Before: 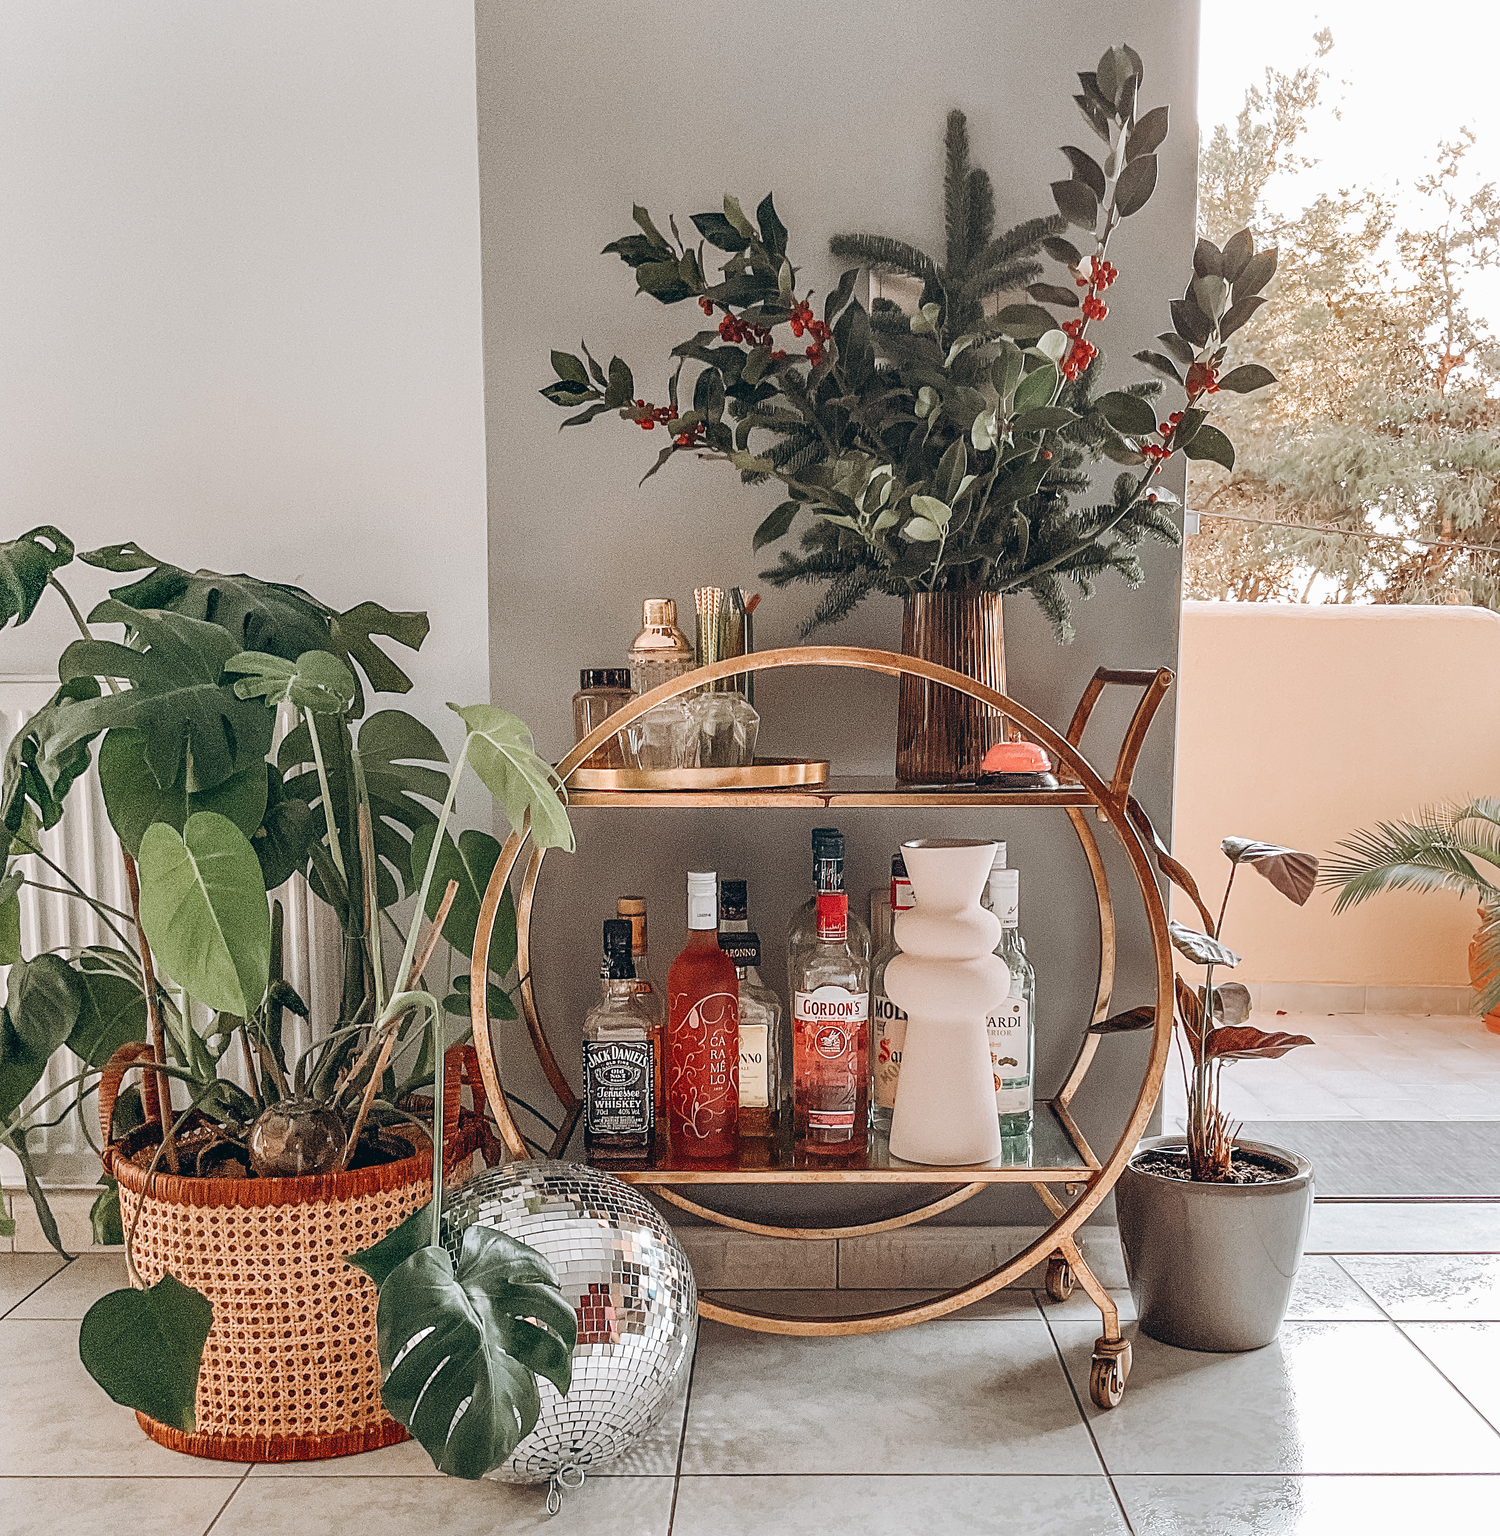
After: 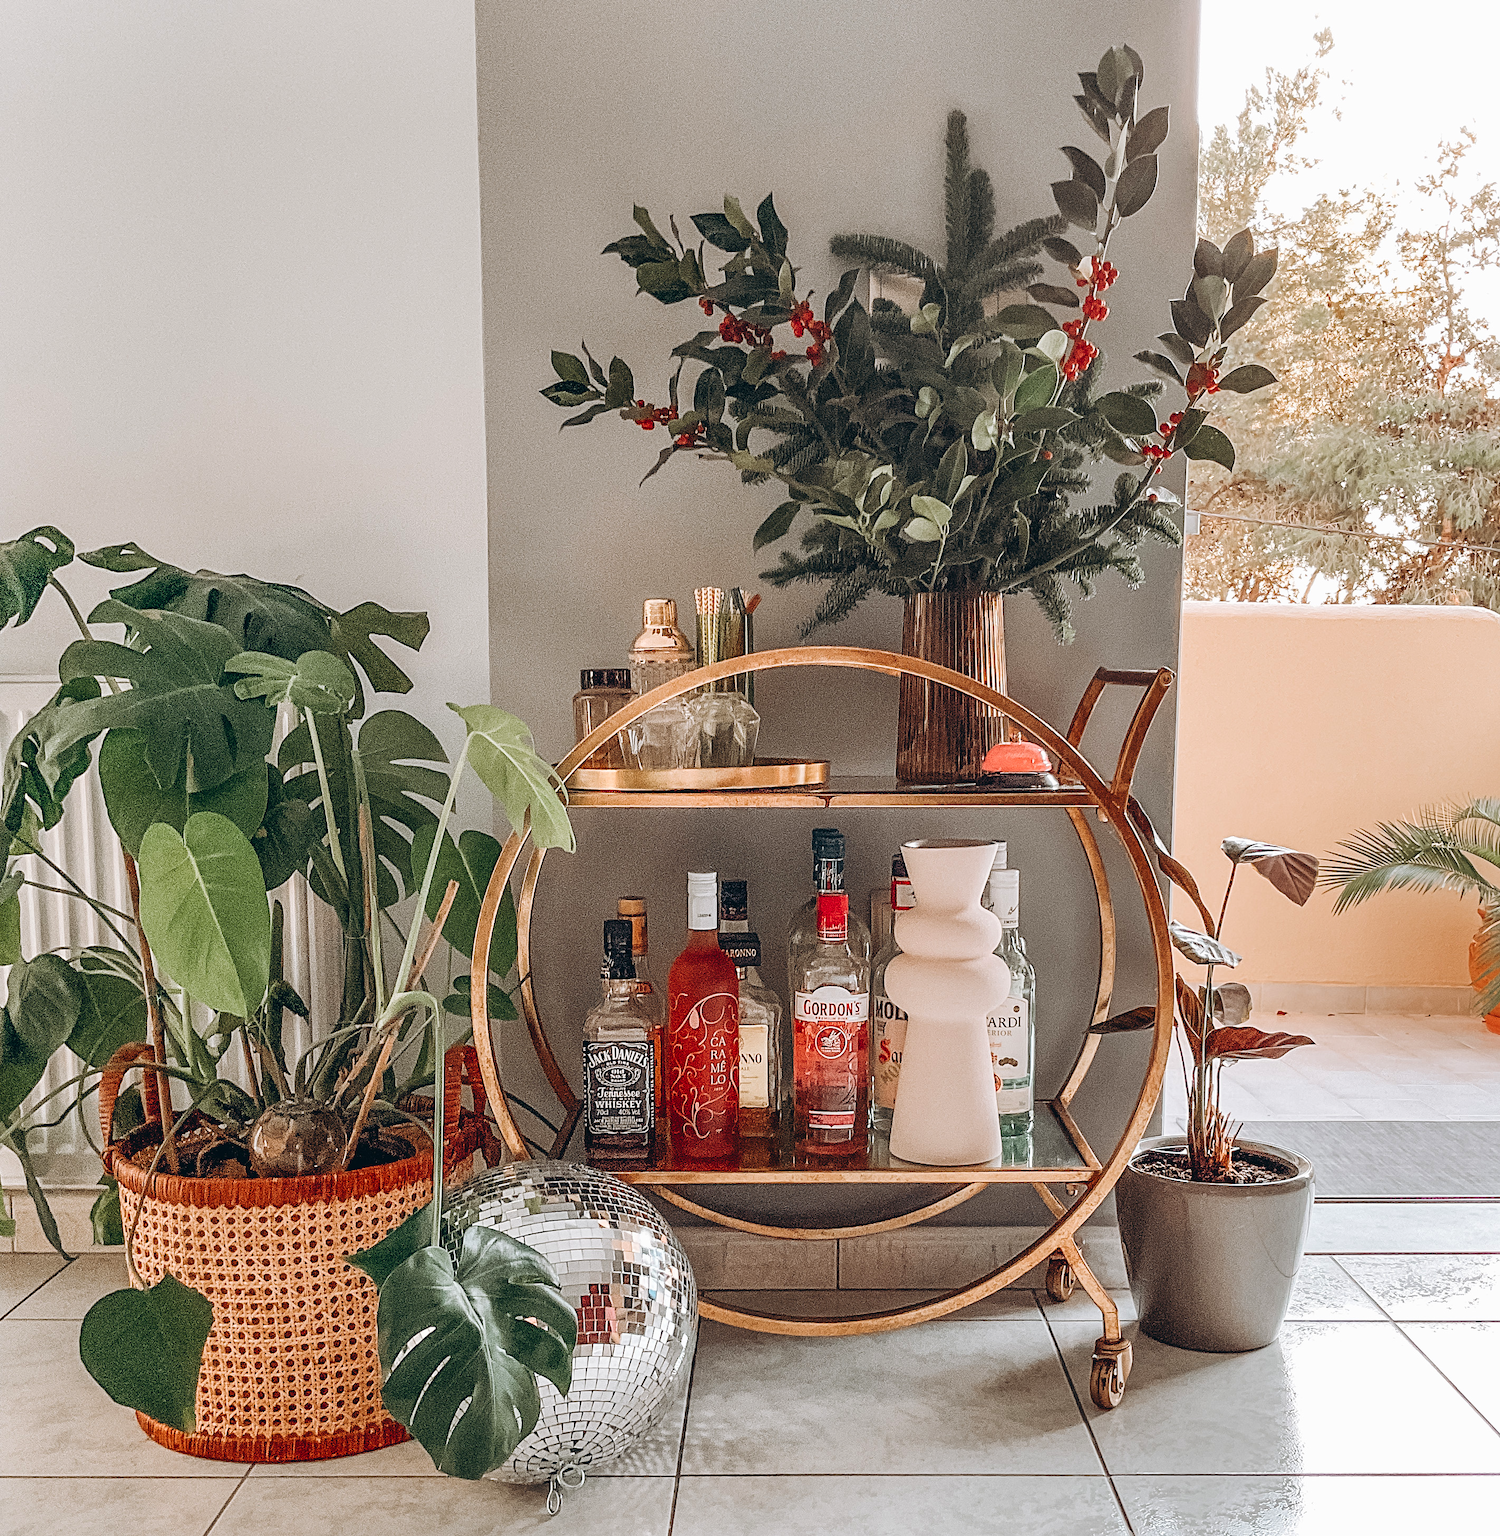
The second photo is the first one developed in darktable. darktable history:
contrast brightness saturation: contrast 0.04, saturation 0.163
